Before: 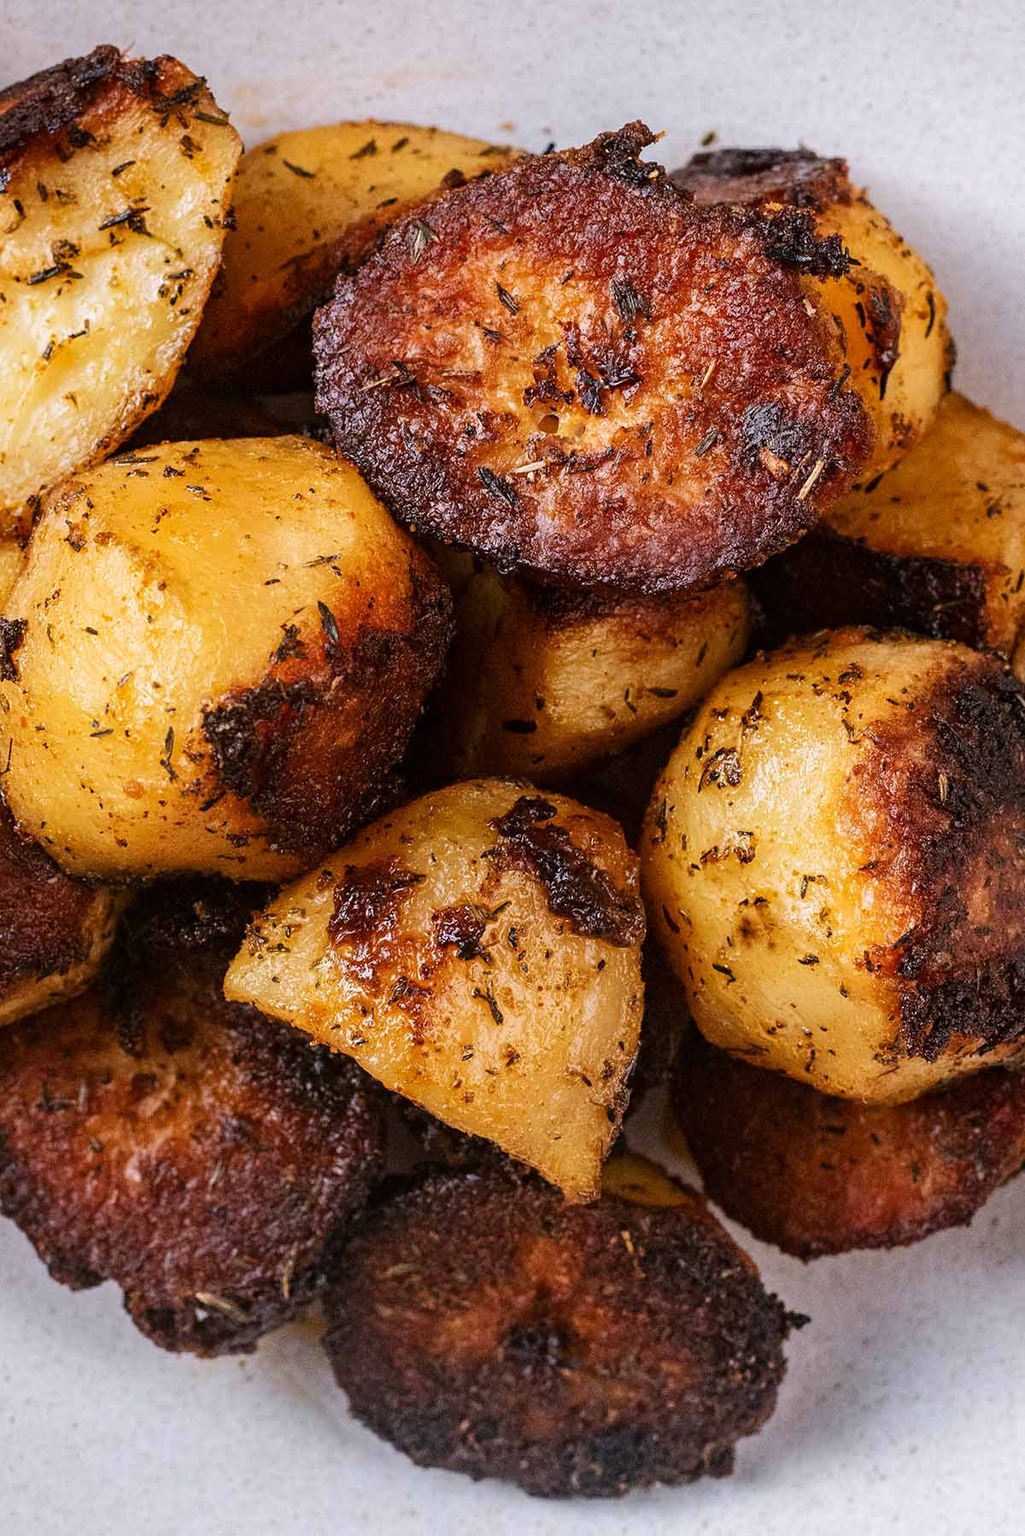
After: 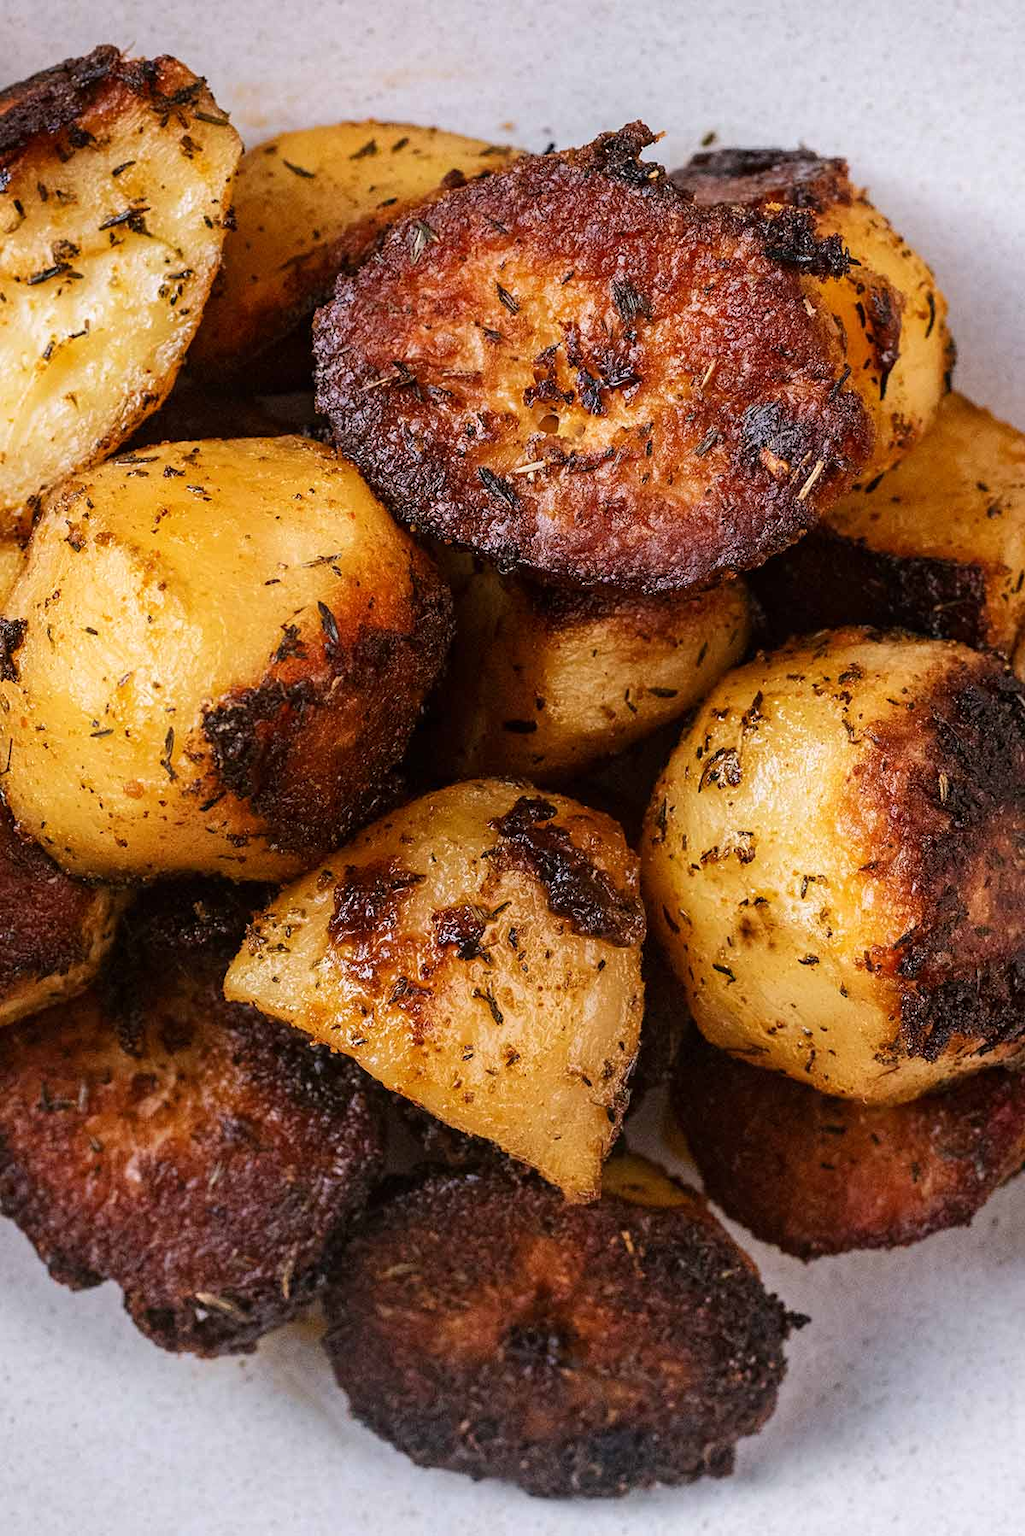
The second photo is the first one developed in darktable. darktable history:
tone equalizer: -8 EV 0.059 EV, mask exposure compensation -0.514 EV
